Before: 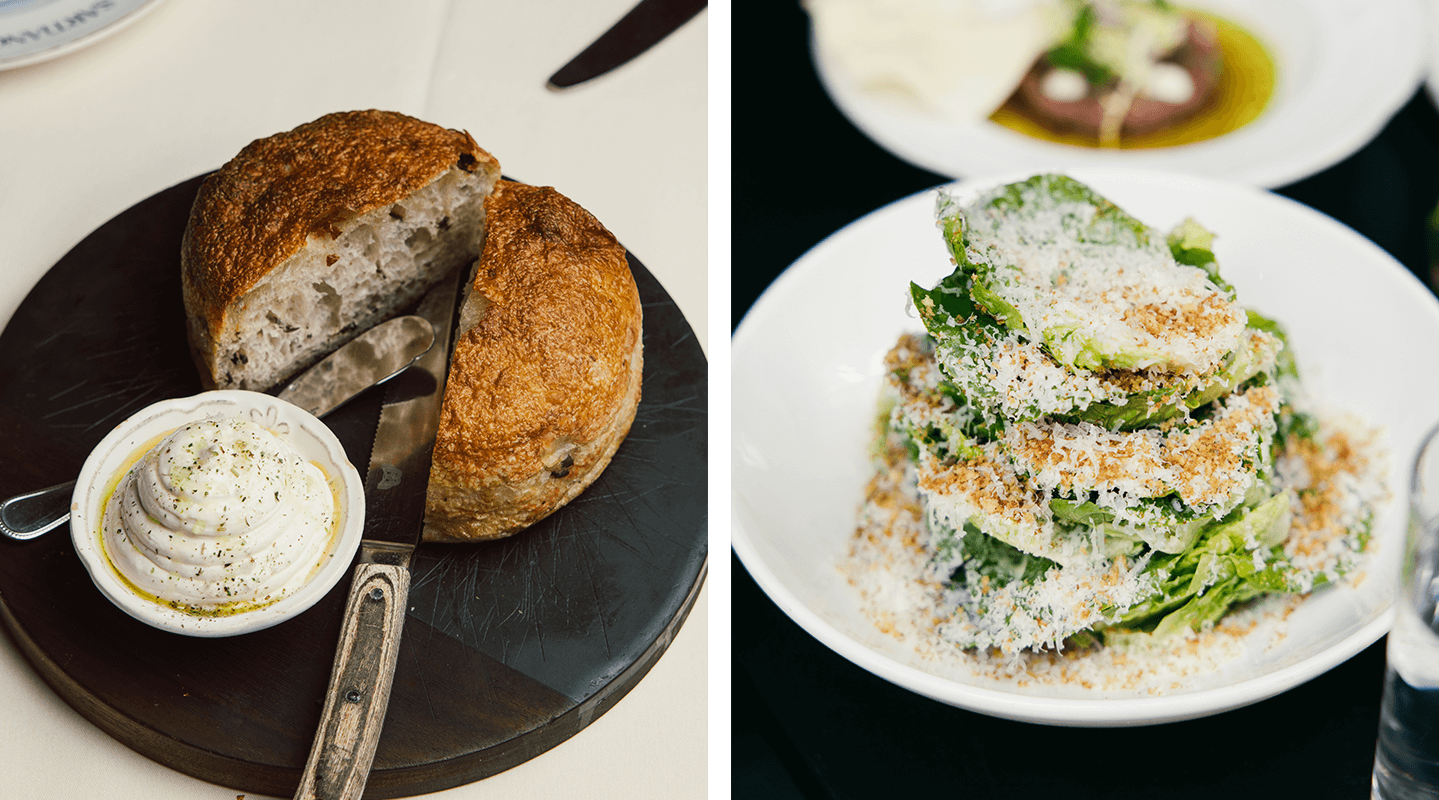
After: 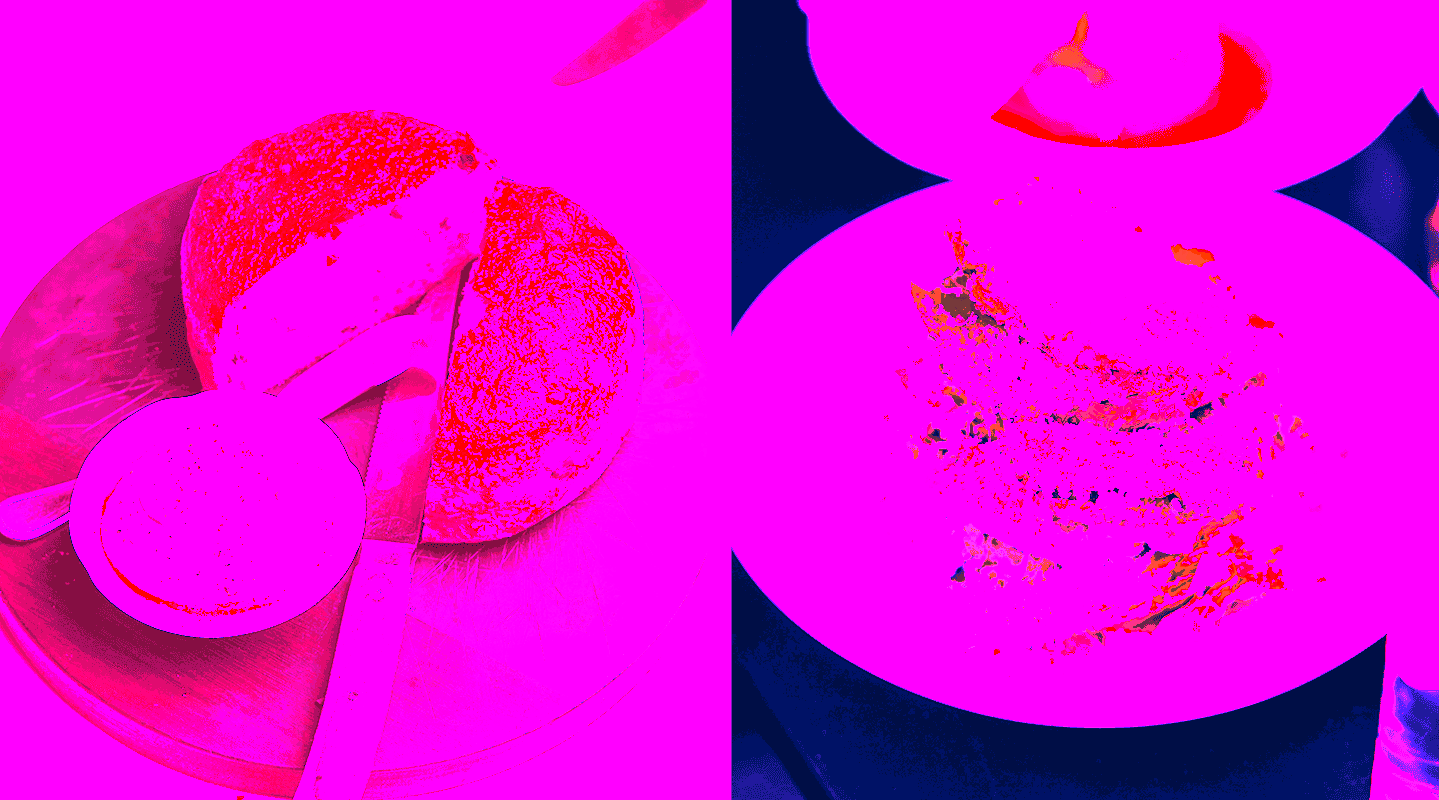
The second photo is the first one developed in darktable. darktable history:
white balance: red 8, blue 8
color correction: highlights a* 5.38, highlights b* 5.3, shadows a* -4.26, shadows b* -5.11
